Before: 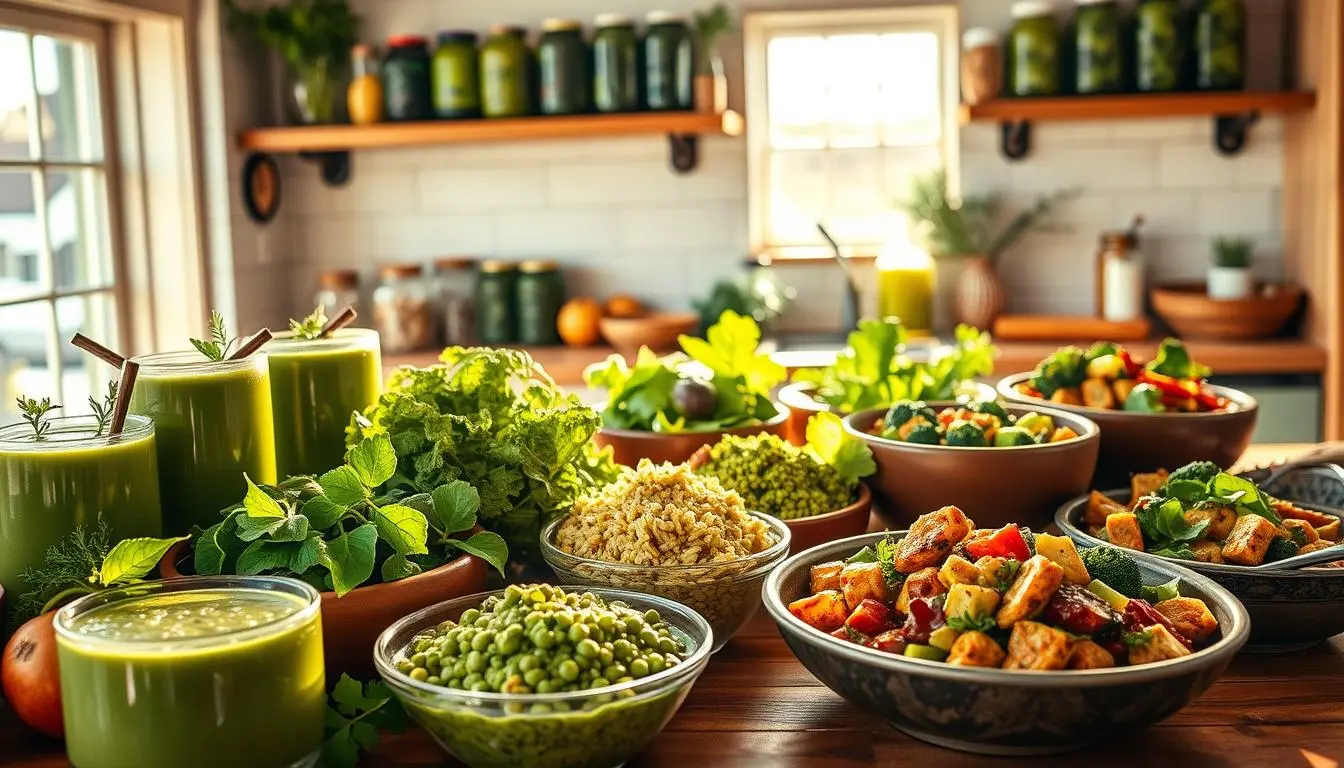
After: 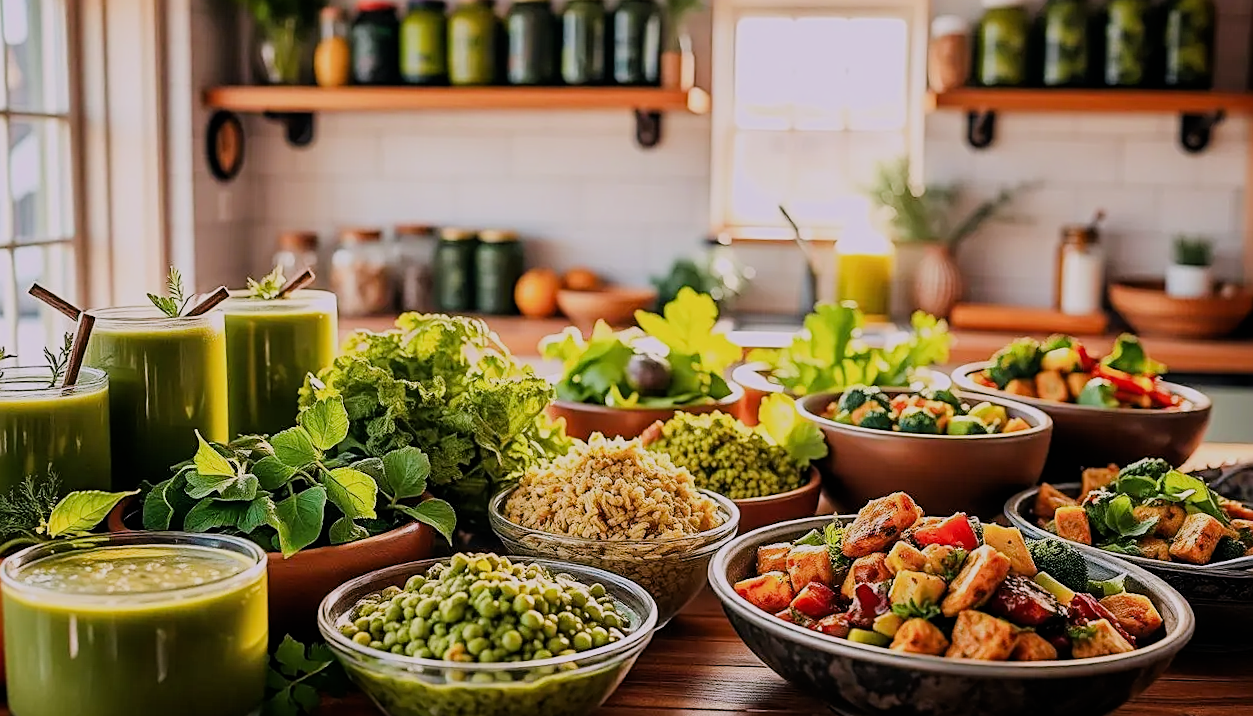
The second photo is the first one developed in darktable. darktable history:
sharpen: on, module defaults
filmic rgb: black relative exposure -7.15 EV, white relative exposure 5.36 EV, hardness 3.02
crop and rotate: angle -2.38°
white balance: red 1.066, blue 1.119
